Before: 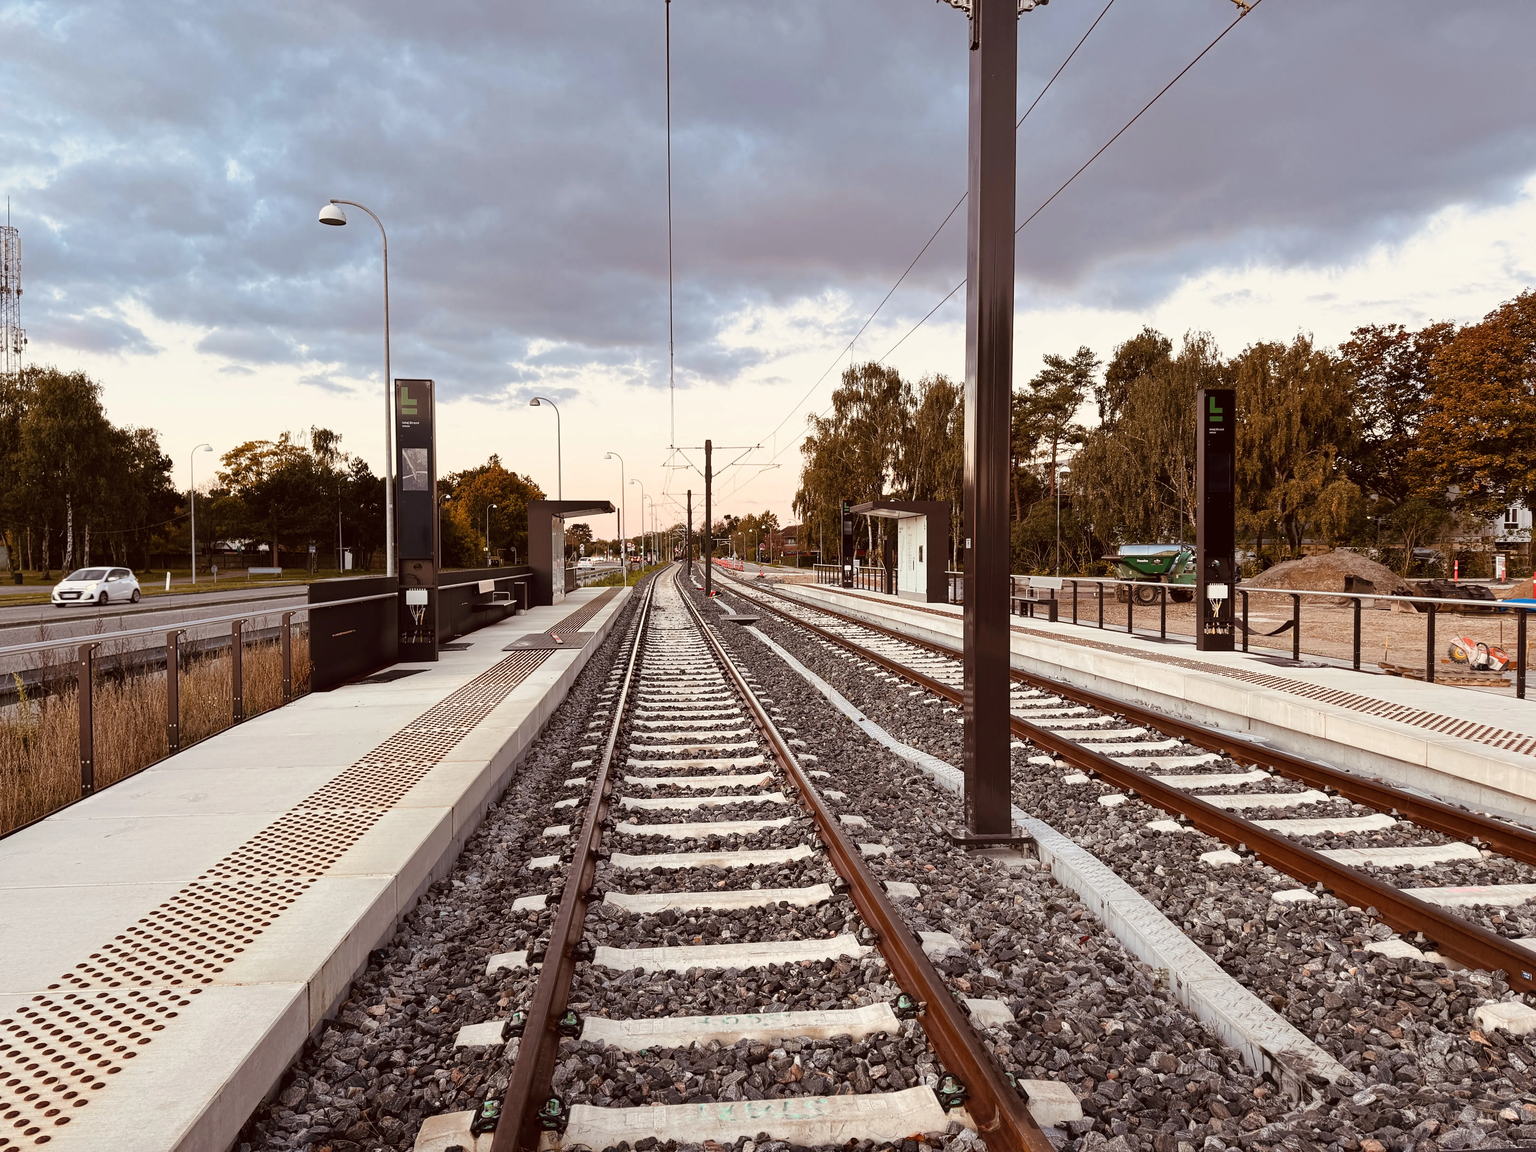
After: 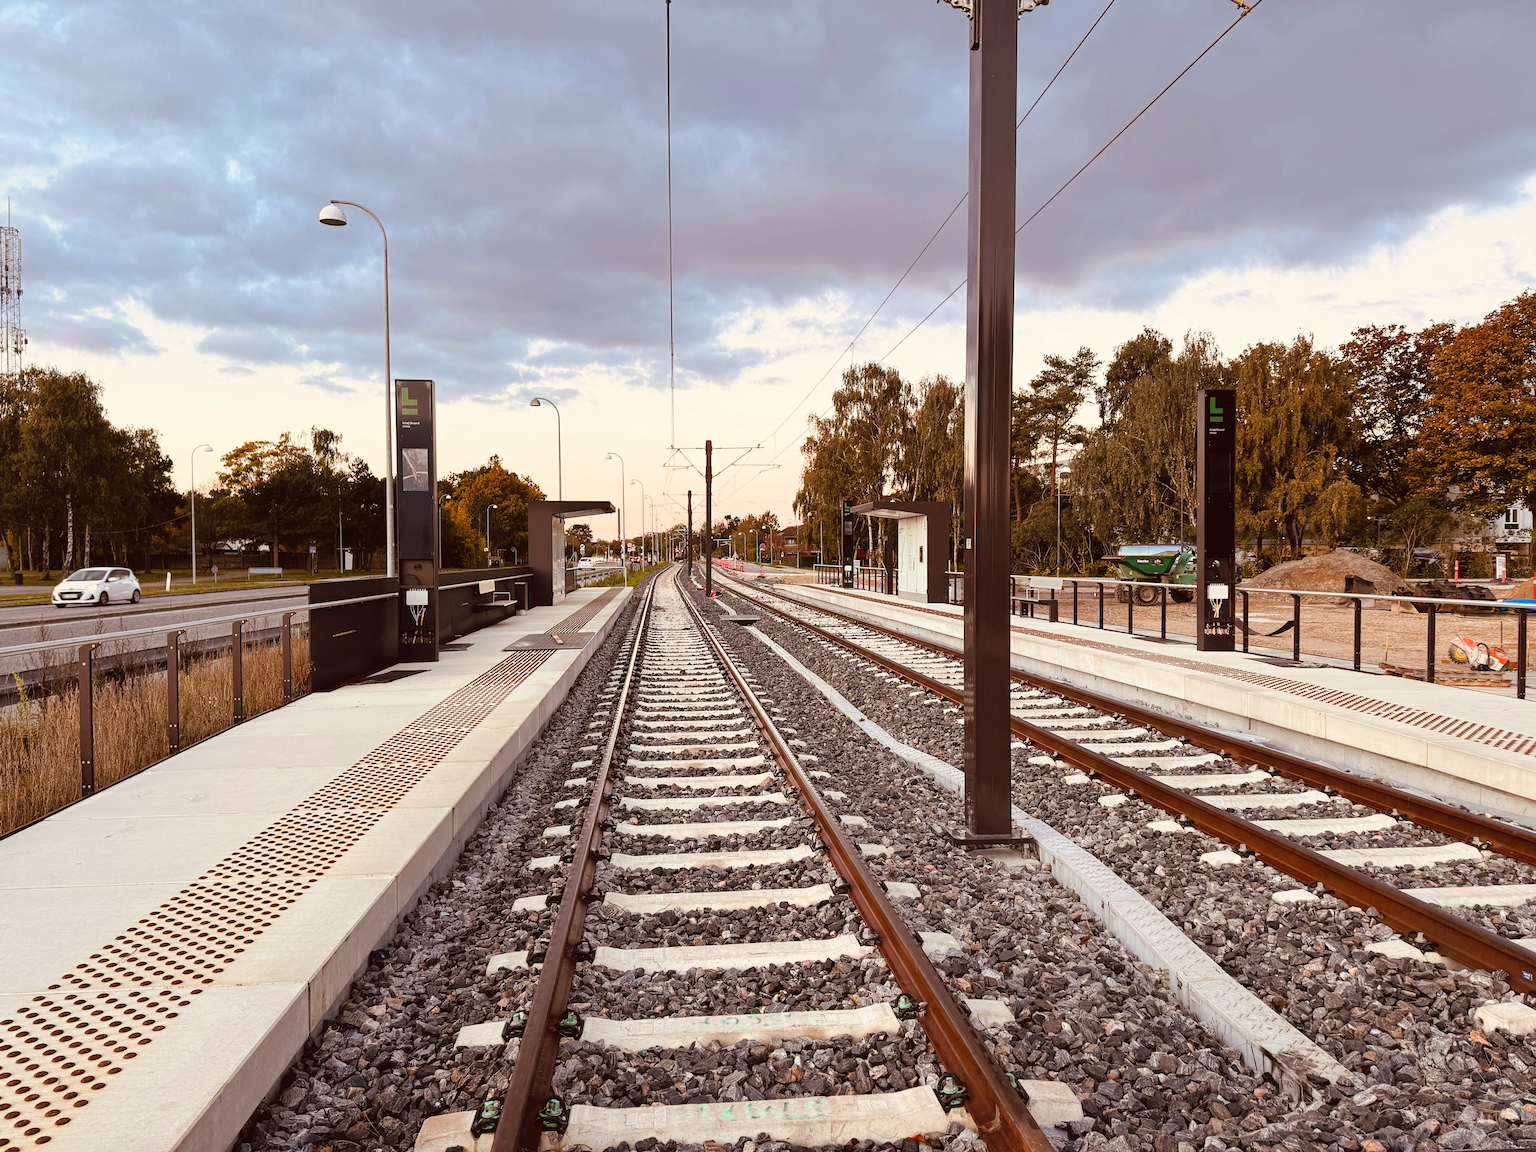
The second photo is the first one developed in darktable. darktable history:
contrast brightness saturation: contrast 0.07, brightness 0.072, saturation 0.183
